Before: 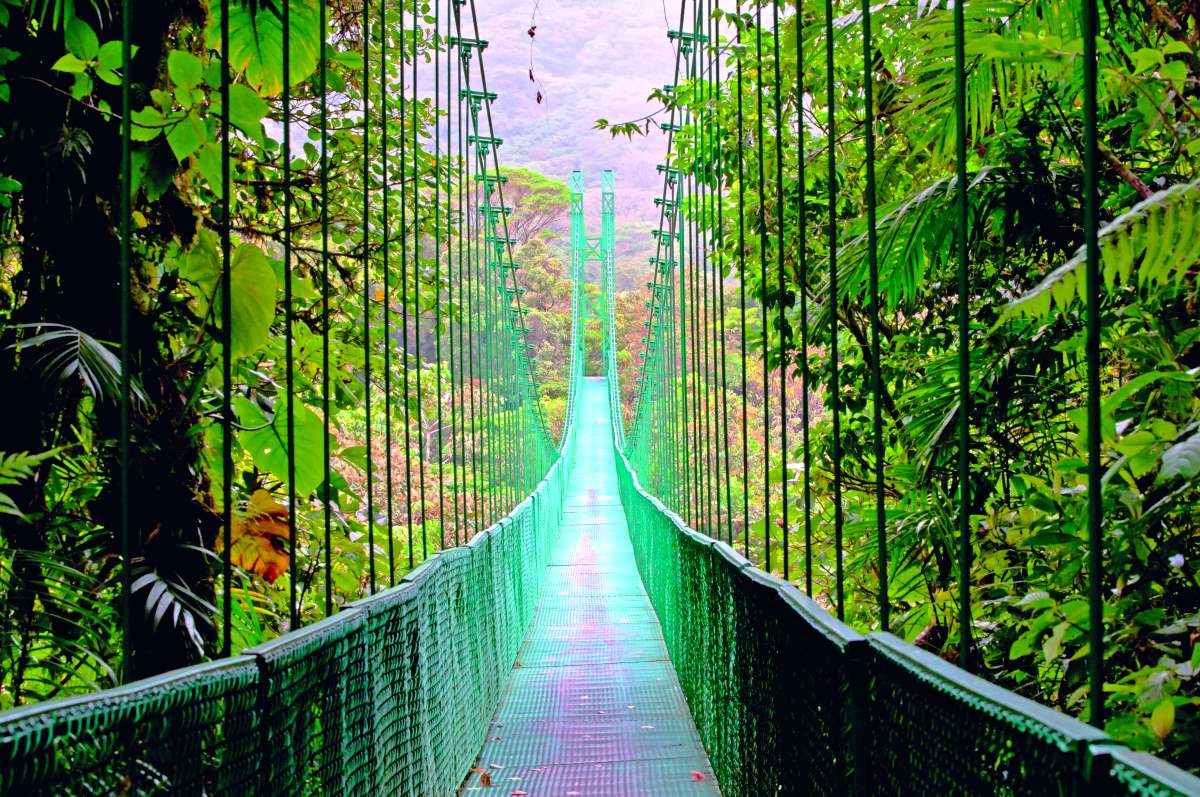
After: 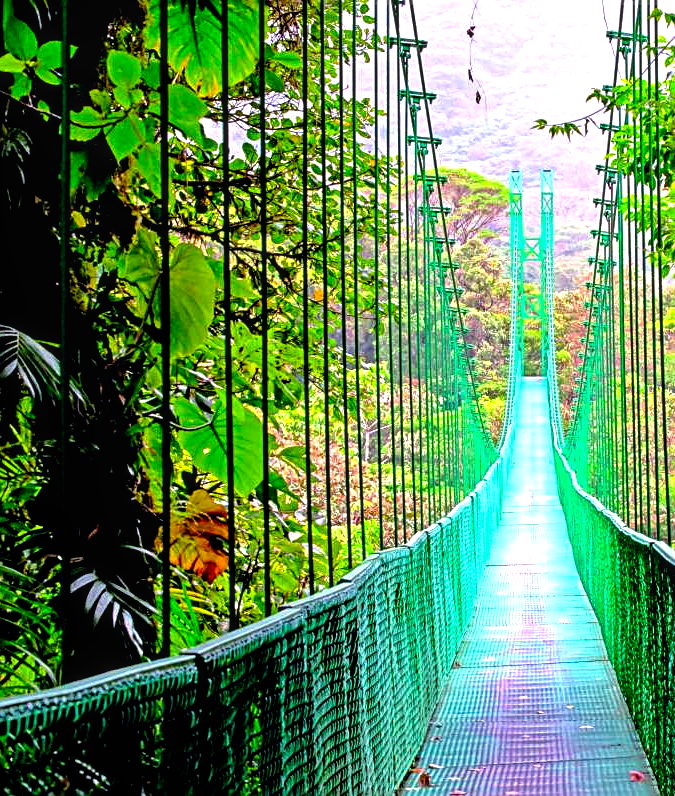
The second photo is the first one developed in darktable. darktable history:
sharpen: on, module defaults
color balance: lift [0.991, 1, 1, 1], gamma [0.996, 1, 1, 1], input saturation 98.52%, contrast 20.34%, output saturation 103.72%
local contrast: detail 130%
crop: left 5.114%, right 38.589%
